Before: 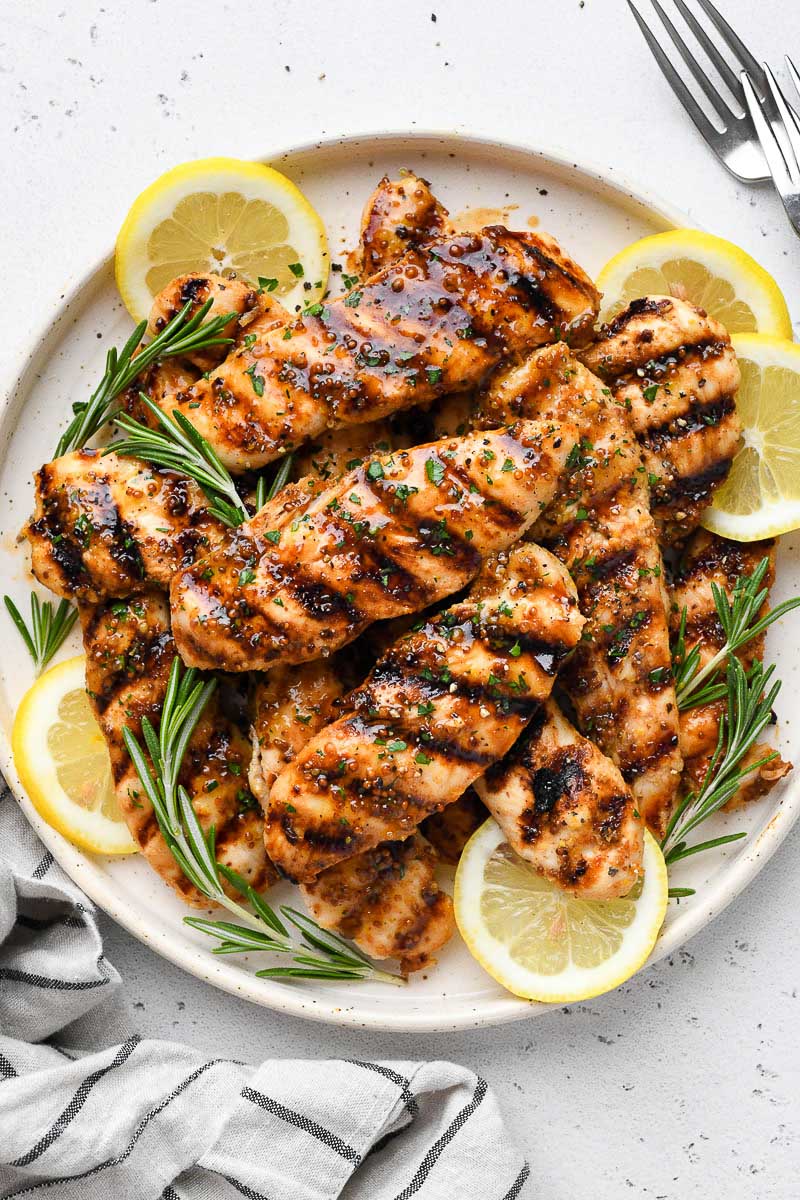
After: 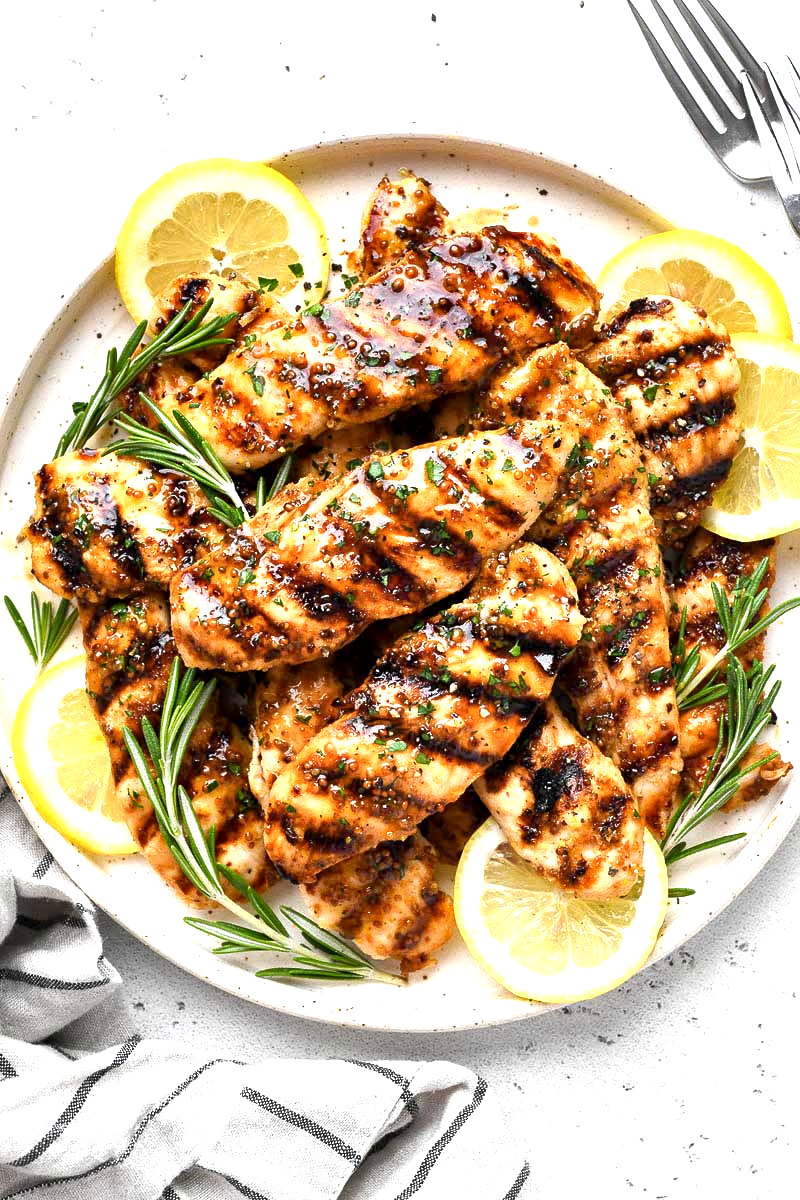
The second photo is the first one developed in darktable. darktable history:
local contrast: mode bilateral grid, contrast 25, coarseness 60, detail 151%, midtone range 0.2
exposure: black level correction 0, exposure 0.702 EV, compensate highlight preservation false
